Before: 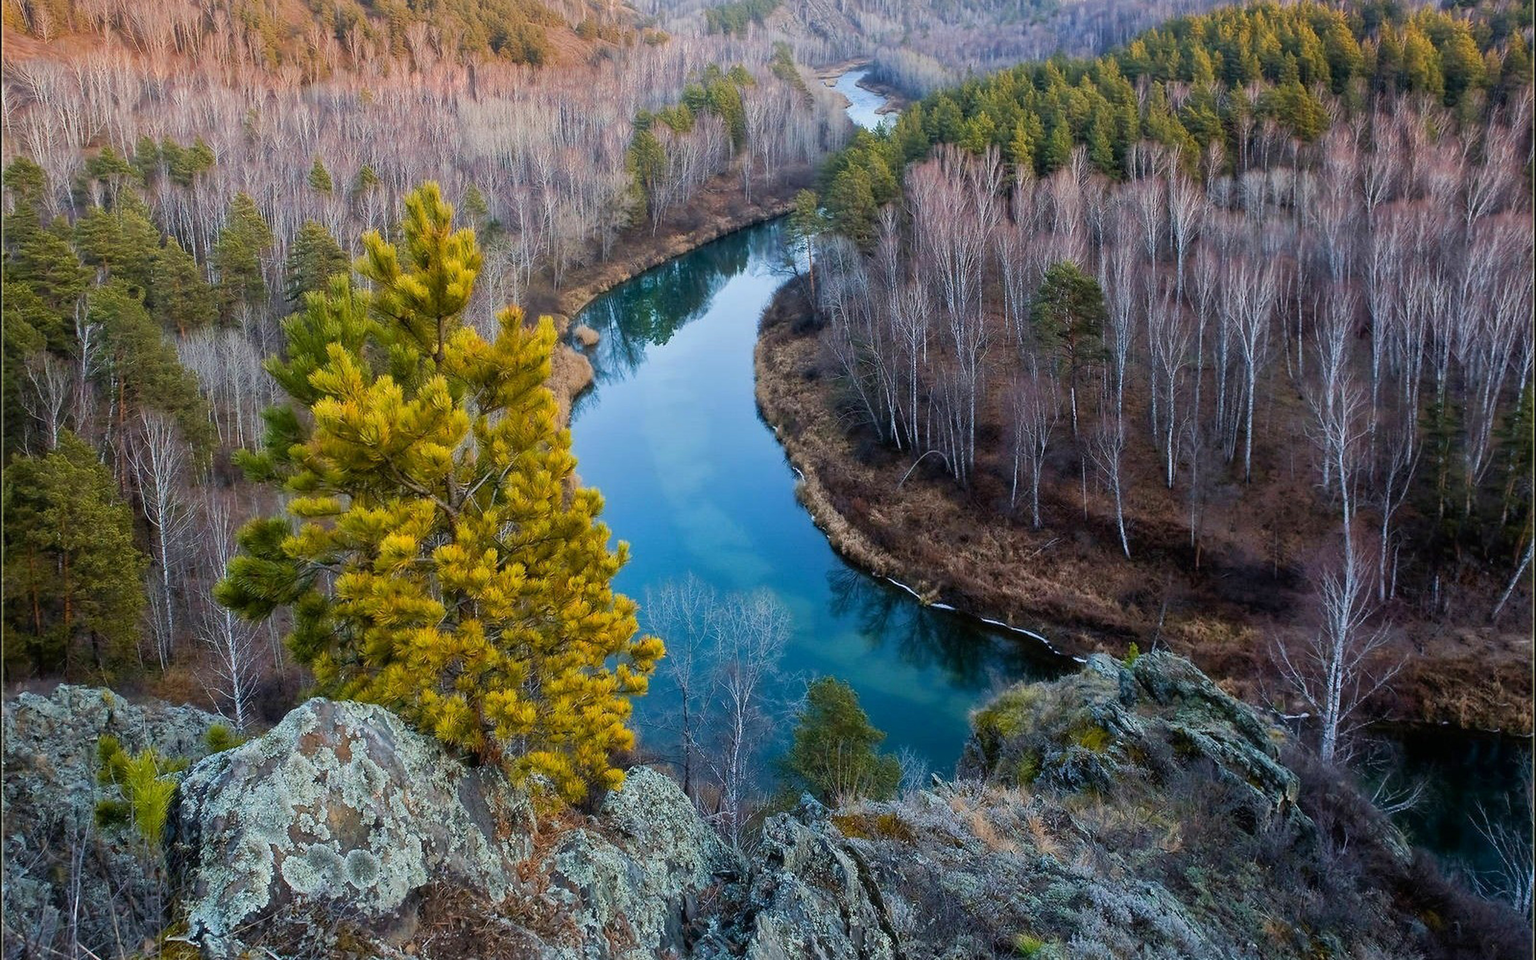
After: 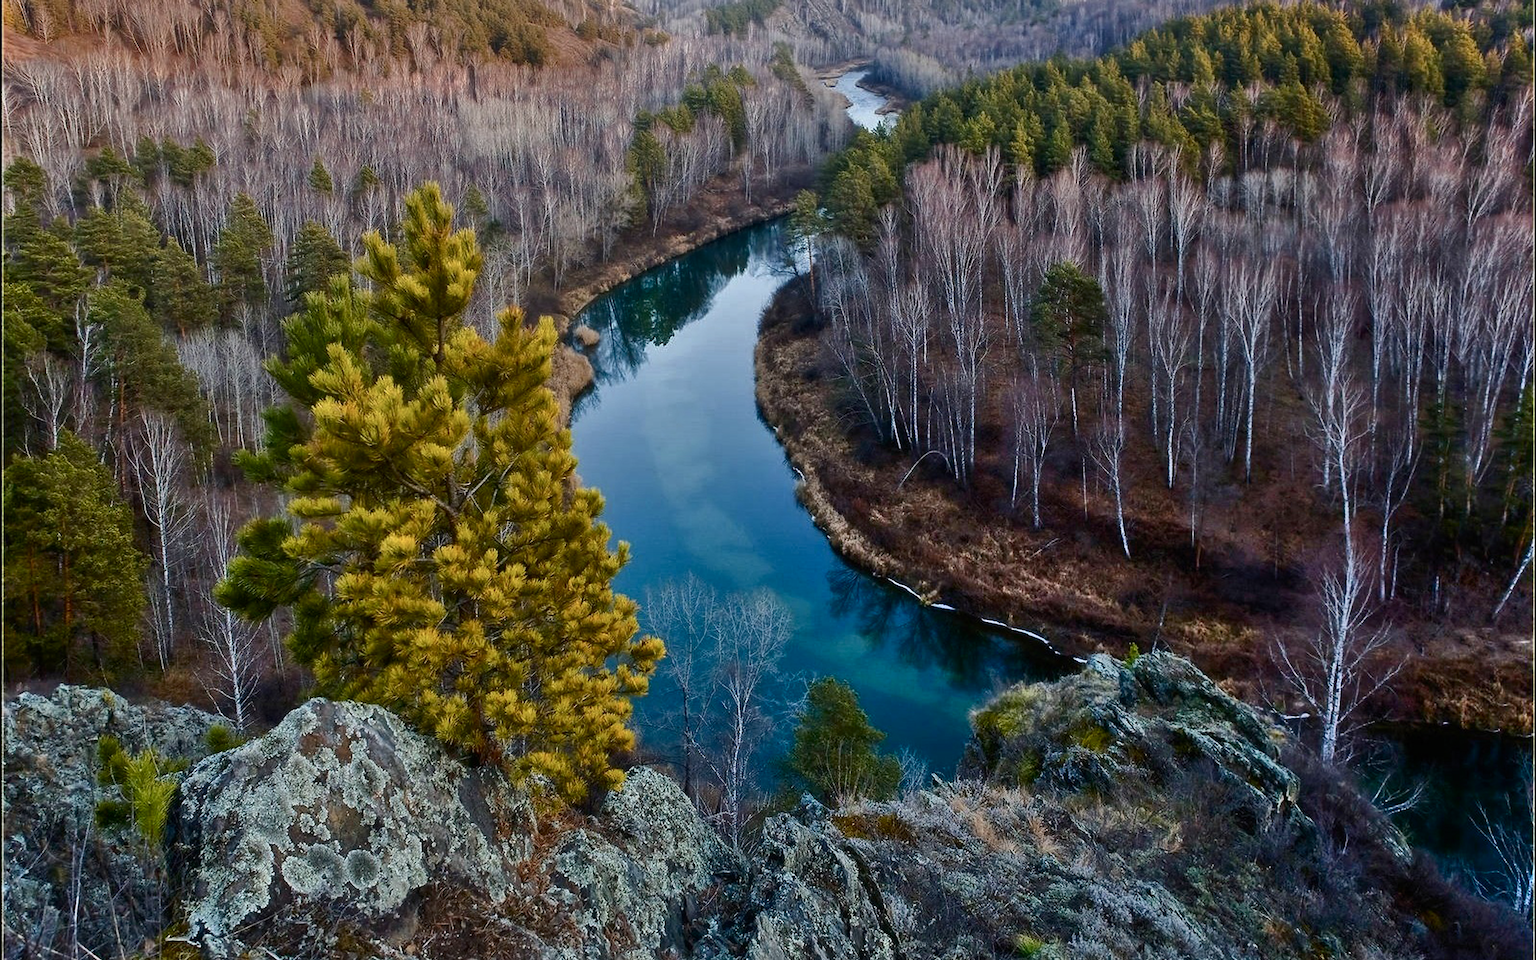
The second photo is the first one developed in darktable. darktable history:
base curve: curves: ch0 [(0, 0) (0.841, 0.609) (1, 1)]
contrast brightness saturation: contrast 0.39, brightness 0.1
shadows and highlights: low approximation 0.01, soften with gaussian
